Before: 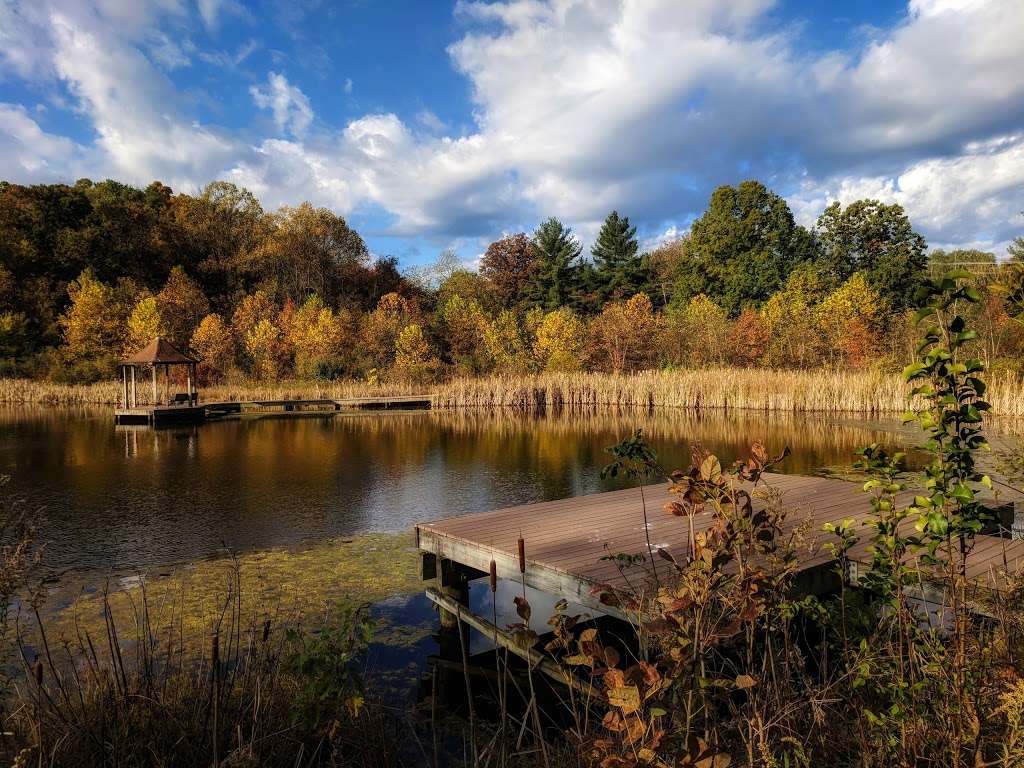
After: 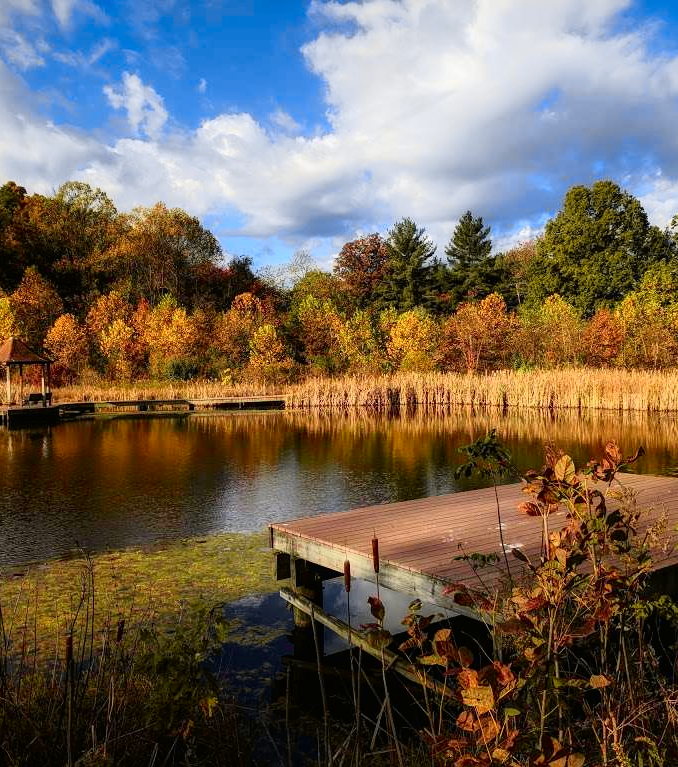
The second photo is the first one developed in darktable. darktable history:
crop and rotate: left 14.329%, right 19.404%
tone curve: curves: ch0 [(0, 0.006) (0.037, 0.022) (0.123, 0.105) (0.19, 0.173) (0.277, 0.279) (0.474, 0.517) (0.597, 0.662) (0.687, 0.774) (0.855, 0.891) (1, 0.982)]; ch1 [(0, 0) (0.243, 0.245) (0.422, 0.415) (0.493, 0.498) (0.508, 0.503) (0.531, 0.55) (0.551, 0.582) (0.626, 0.672) (0.694, 0.732) (1, 1)]; ch2 [(0, 0) (0.249, 0.216) (0.356, 0.329) (0.424, 0.442) (0.476, 0.477) (0.498, 0.503) (0.517, 0.524) (0.532, 0.547) (0.562, 0.592) (0.614, 0.657) (0.706, 0.748) (0.808, 0.809) (0.991, 0.968)], color space Lab, independent channels, preserve colors none
